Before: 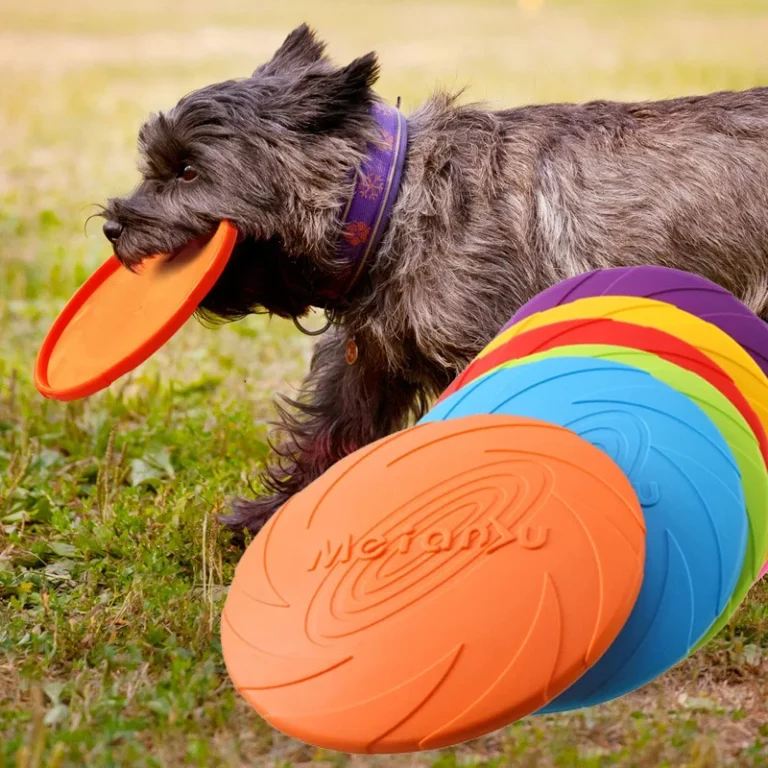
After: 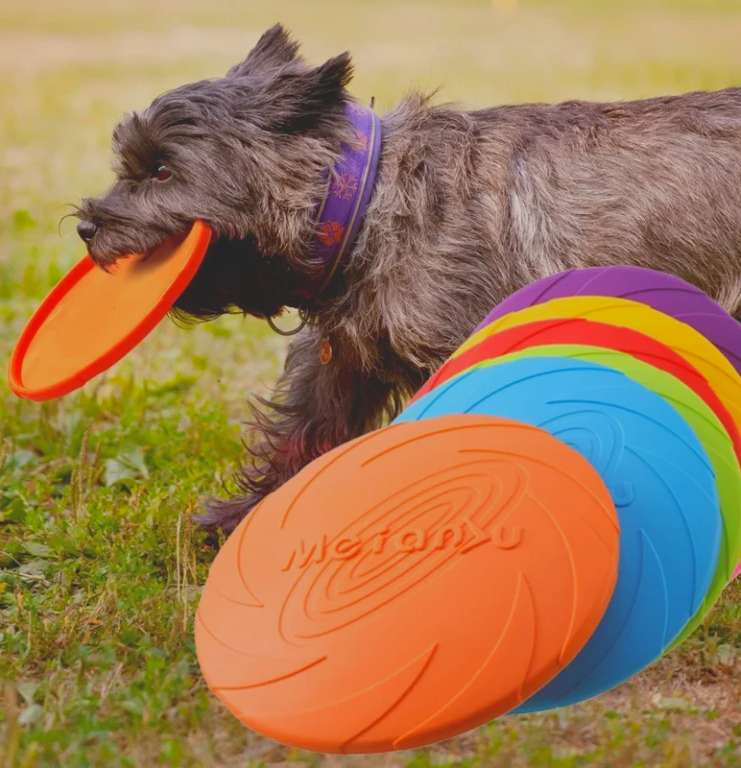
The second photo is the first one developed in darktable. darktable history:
contrast brightness saturation: contrast -0.289
crop and rotate: left 3.483%
